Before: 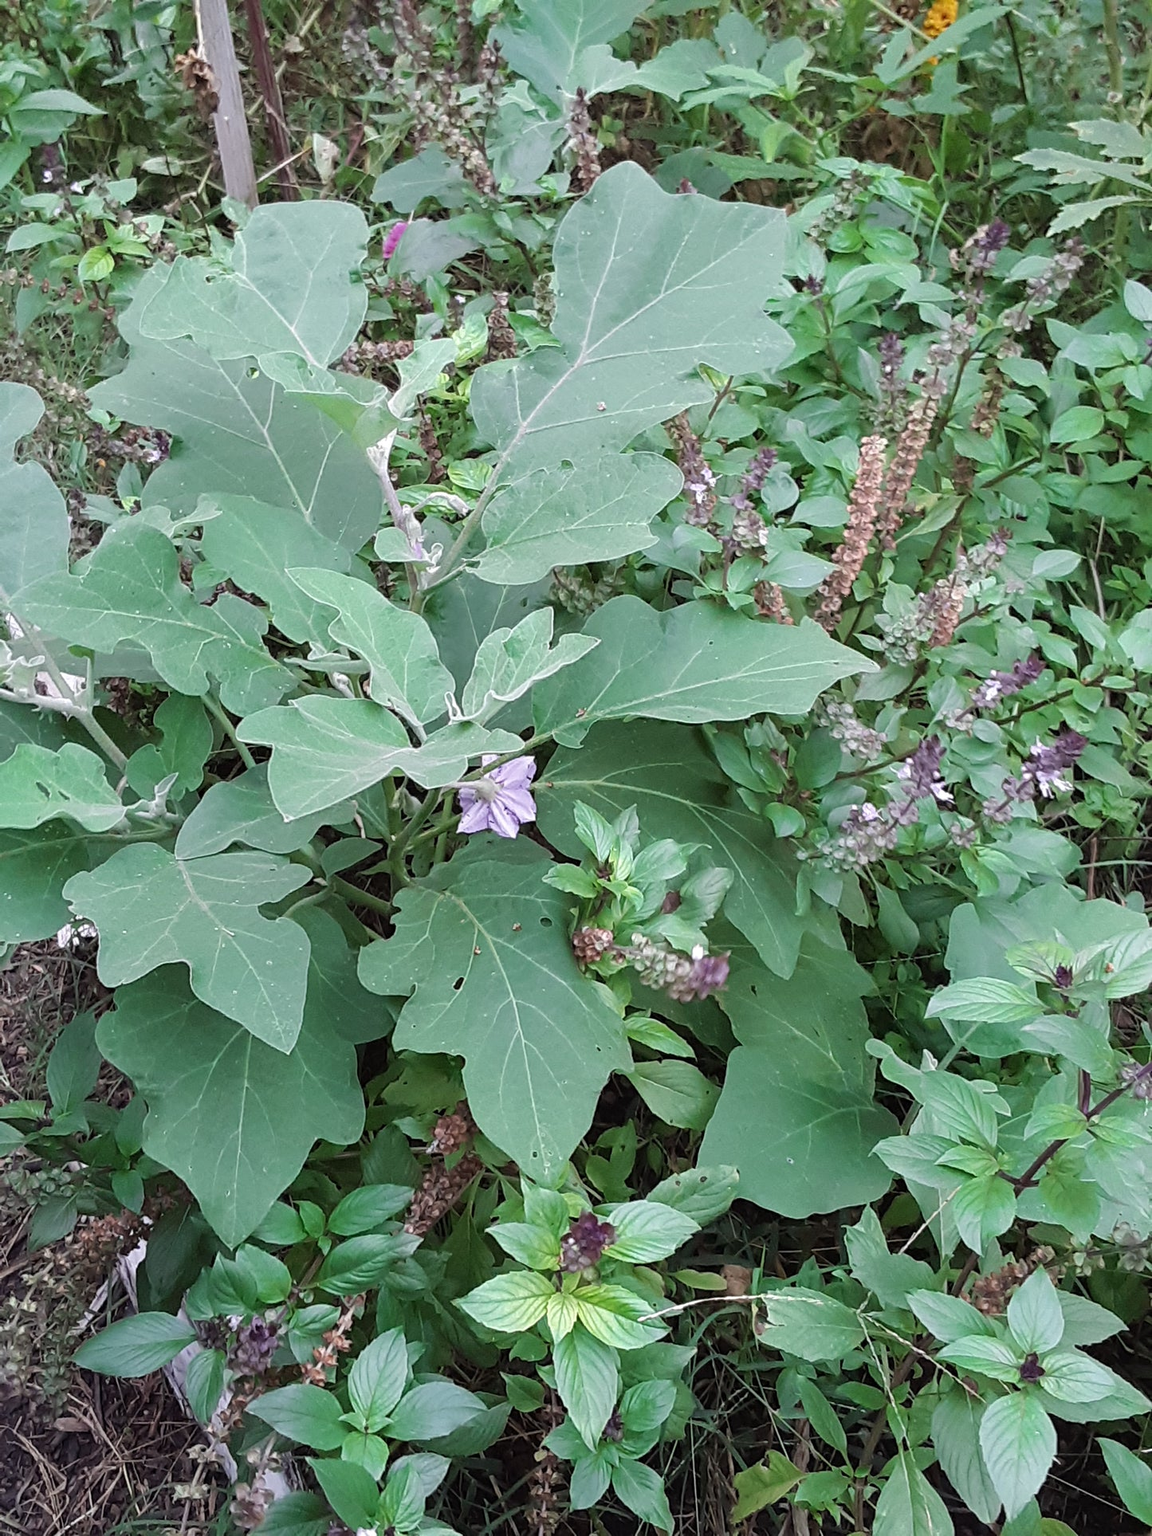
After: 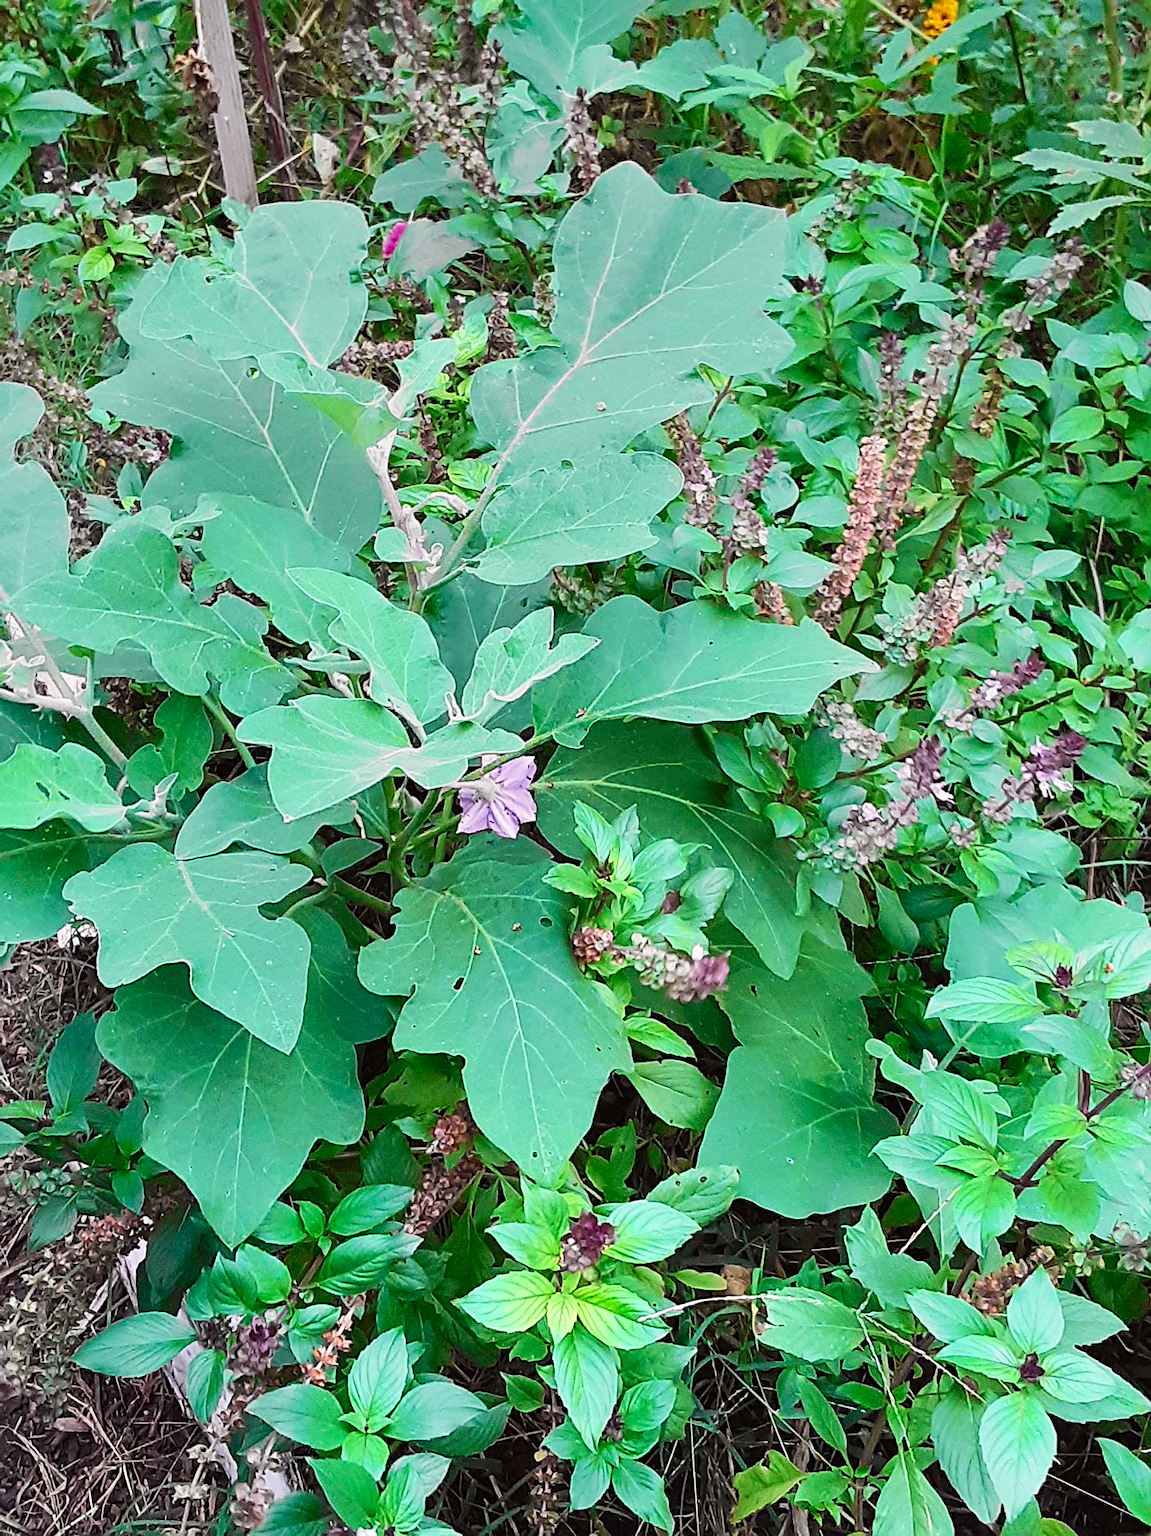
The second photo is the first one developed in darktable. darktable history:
sharpen: on, module defaults
graduated density: on, module defaults
tone curve: curves: ch0 [(0, 0) (0.055, 0.05) (0.258, 0.287) (0.434, 0.526) (0.517, 0.648) (0.745, 0.874) (1, 1)]; ch1 [(0, 0) (0.346, 0.307) (0.418, 0.383) (0.46, 0.439) (0.482, 0.493) (0.502, 0.503) (0.517, 0.514) (0.55, 0.561) (0.588, 0.603) (0.646, 0.688) (1, 1)]; ch2 [(0, 0) (0.346, 0.34) (0.431, 0.45) (0.485, 0.499) (0.5, 0.503) (0.527, 0.525) (0.545, 0.562) (0.679, 0.706) (1, 1)], color space Lab, independent channels, preserve colors none
color zones: curves: ch0 [(0, 0.613) (0.01, 0.613) (0.245, 0.448) (0.498, 0.529) (0.642, 0.665) (0.879, 0.777) (0.99, 0.613)]; ch1 [(0, 0) (0.143, 0) (0.286, 0) (0.429, 0) (0.571, 0) (0.714, 0) (0.857, 0)], mix -138.01%
